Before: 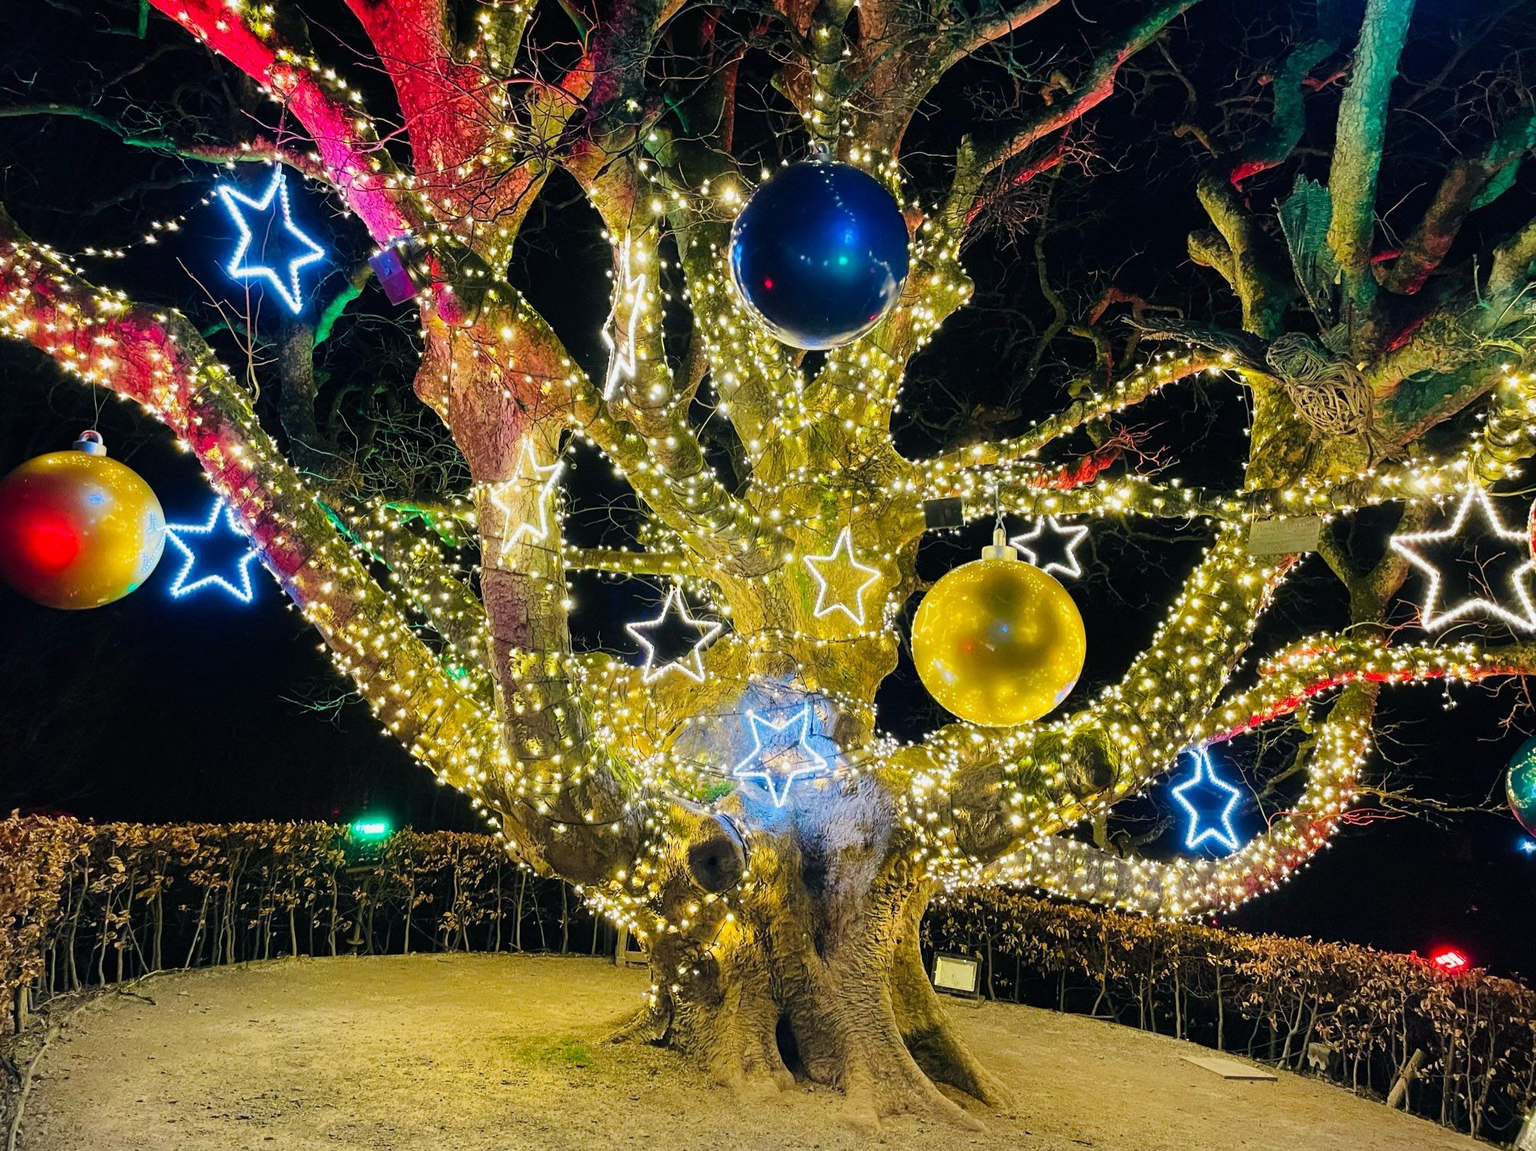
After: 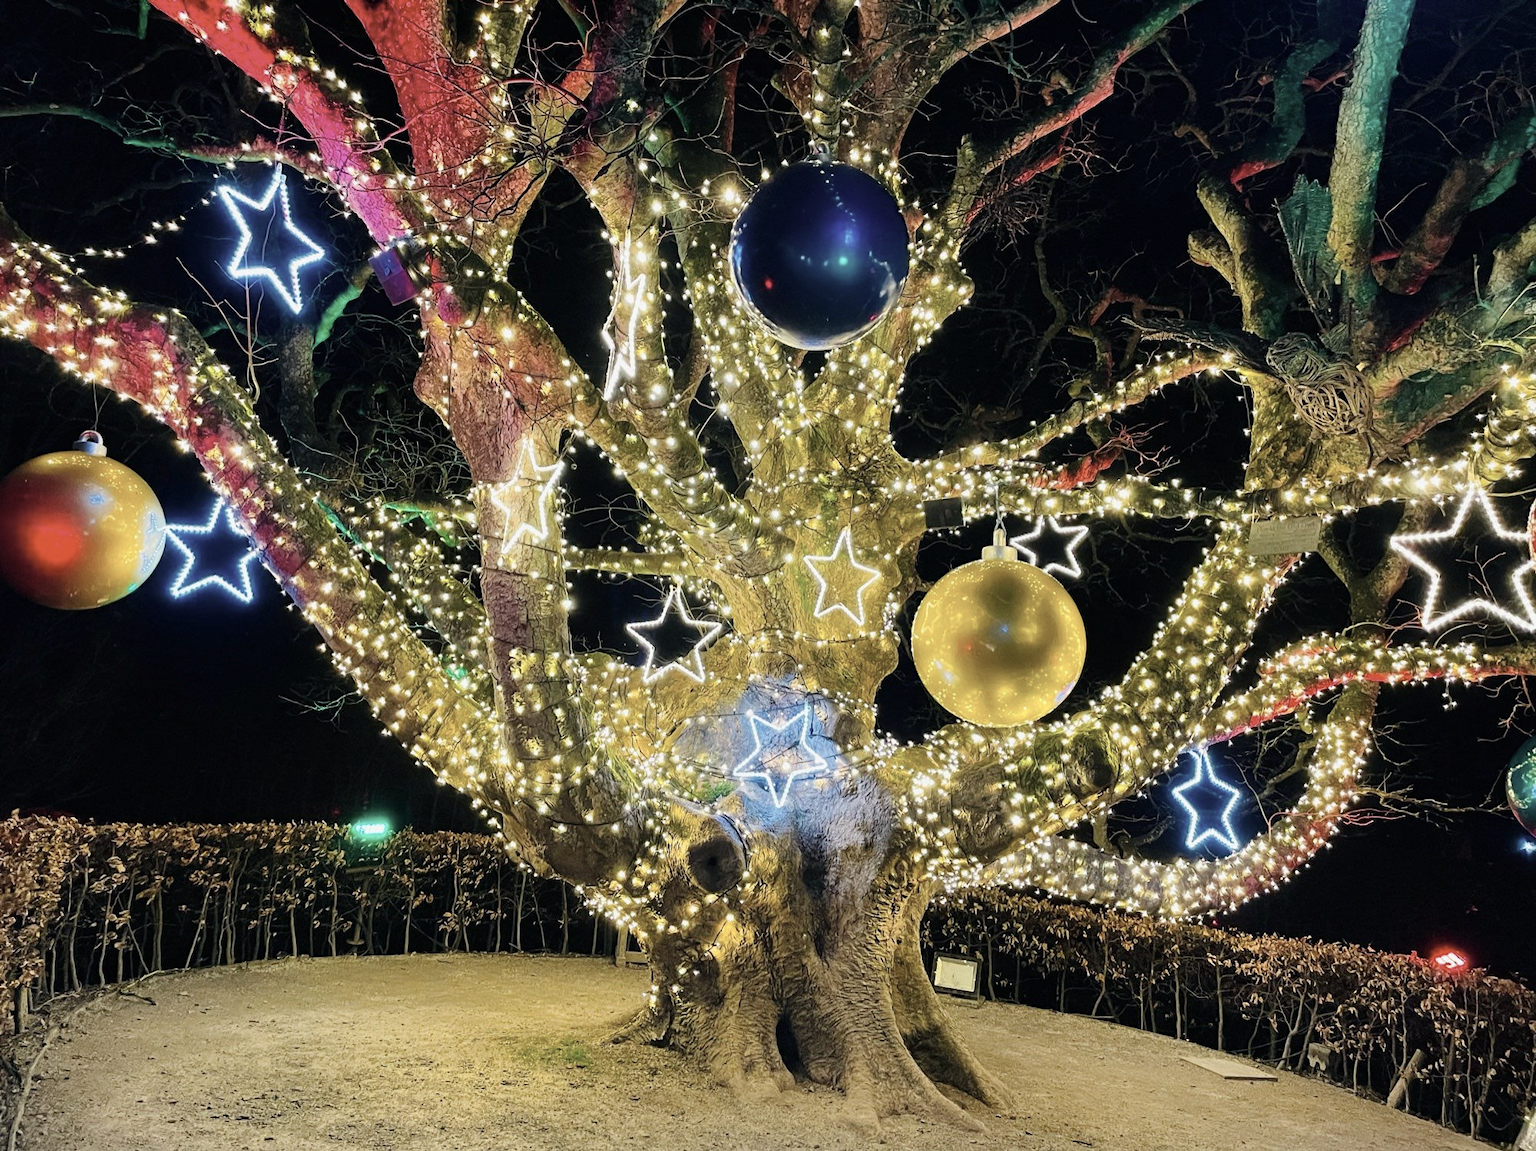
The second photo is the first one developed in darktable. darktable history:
contrast brightness saturation: contrast 0.099, saturation -0.372
